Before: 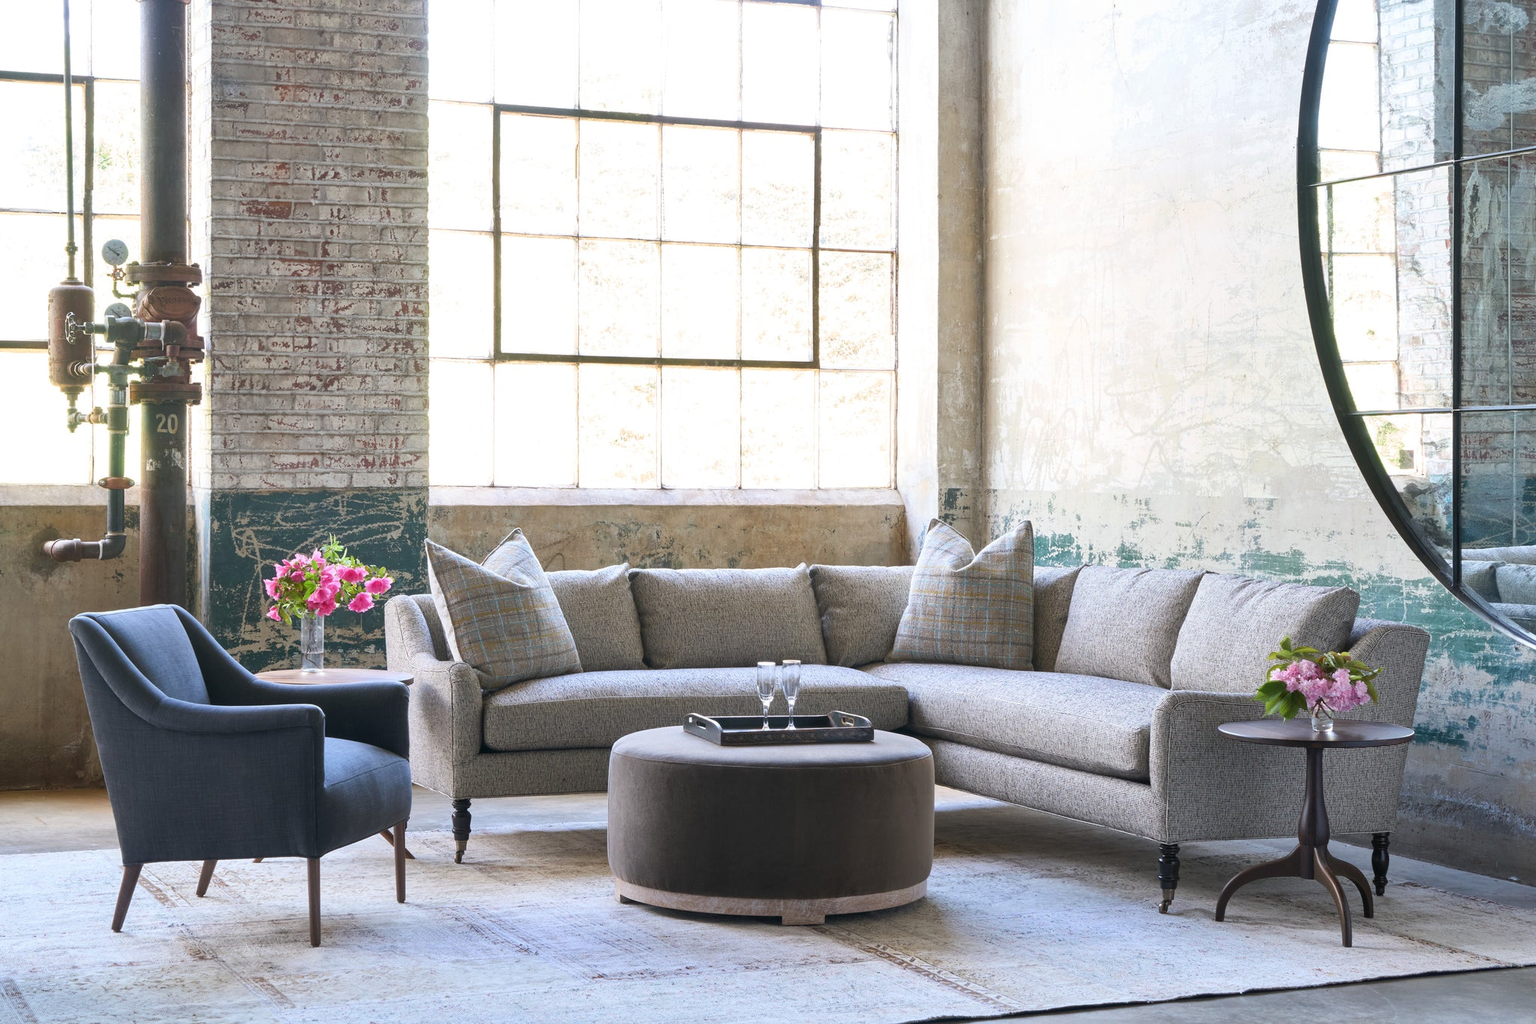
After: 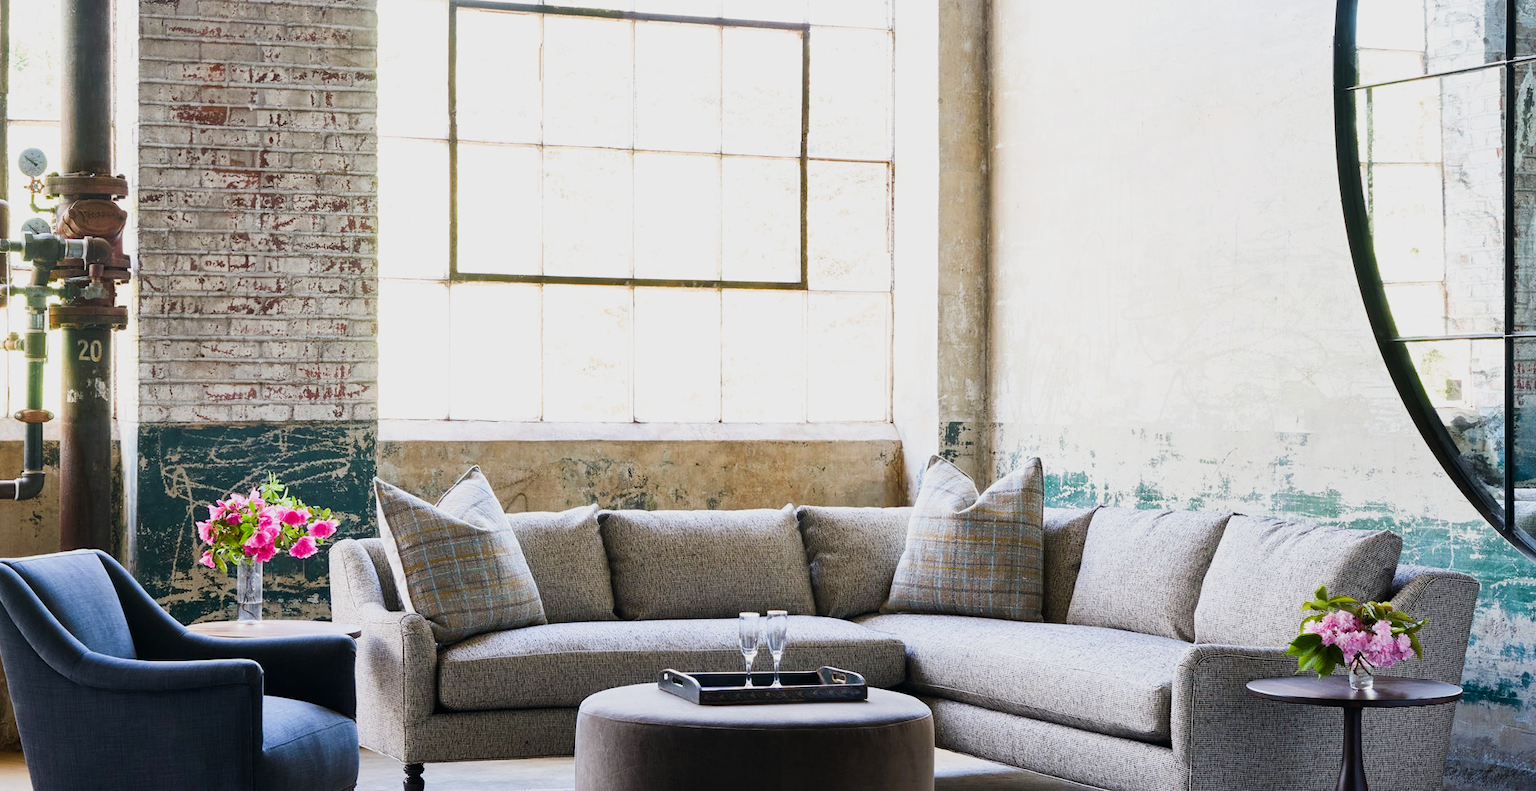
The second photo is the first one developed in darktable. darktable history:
sigmoid: contrast 1.8
crop: left 5.596%, top 10.314%, right 3.534%, bottom 19.395%
